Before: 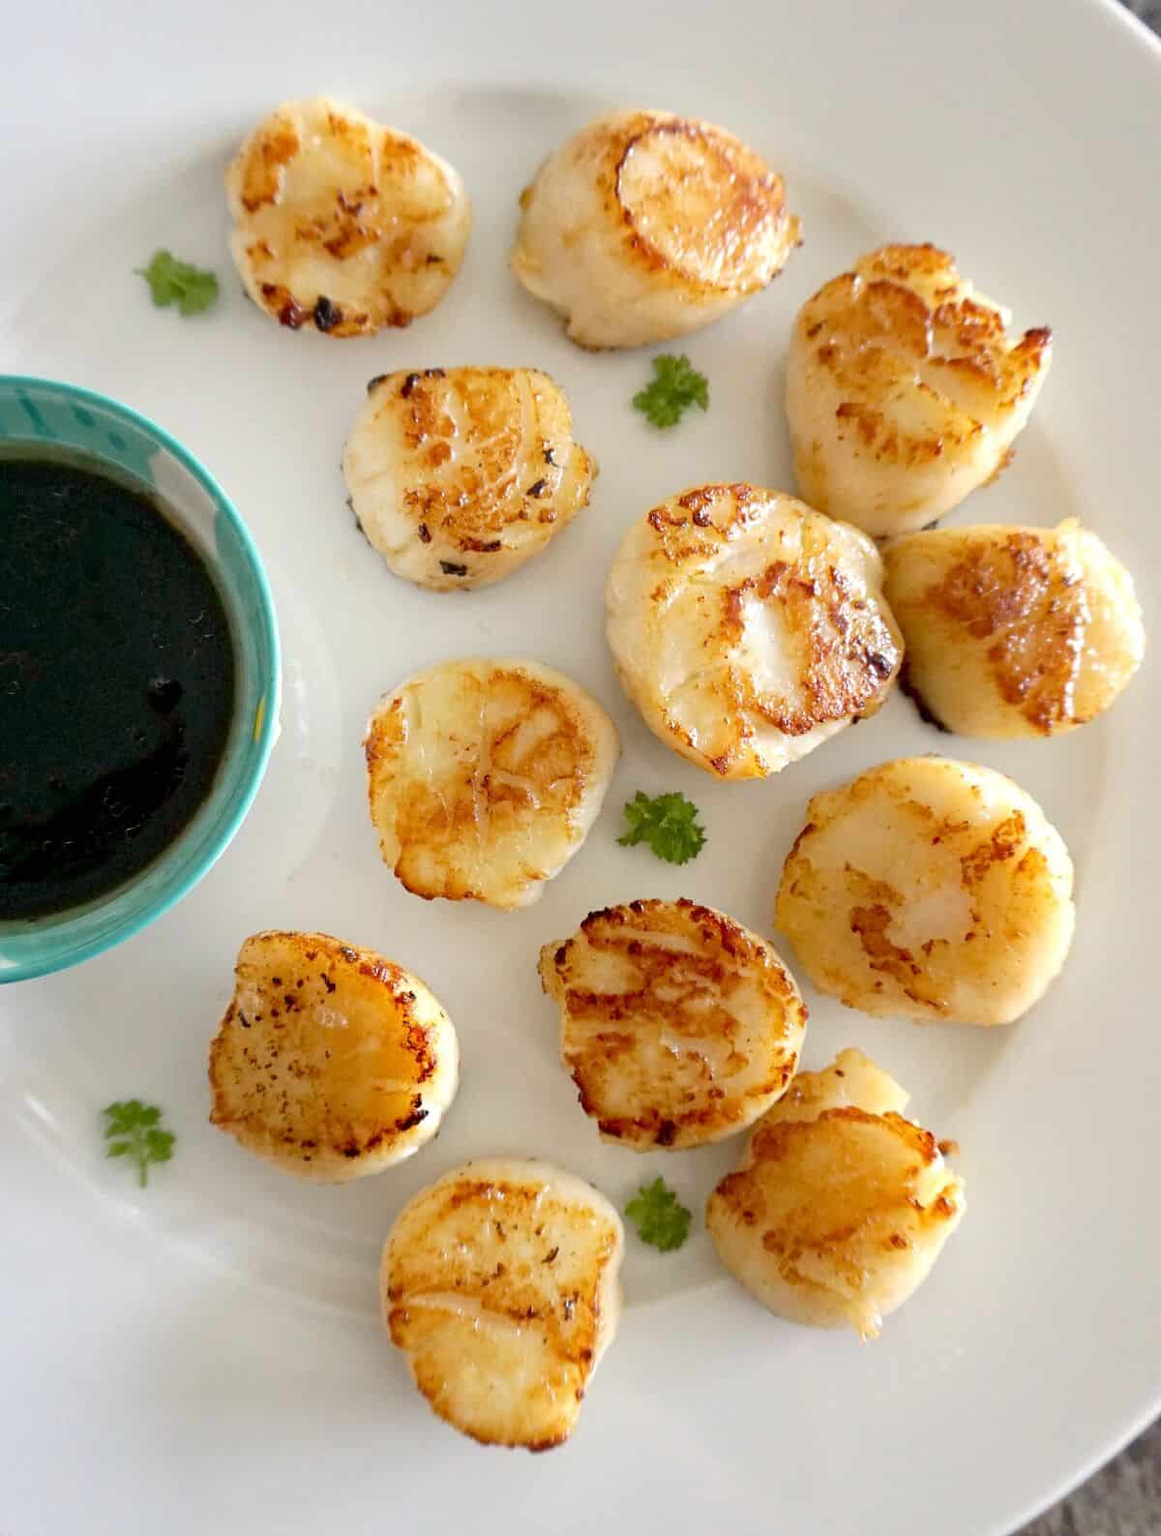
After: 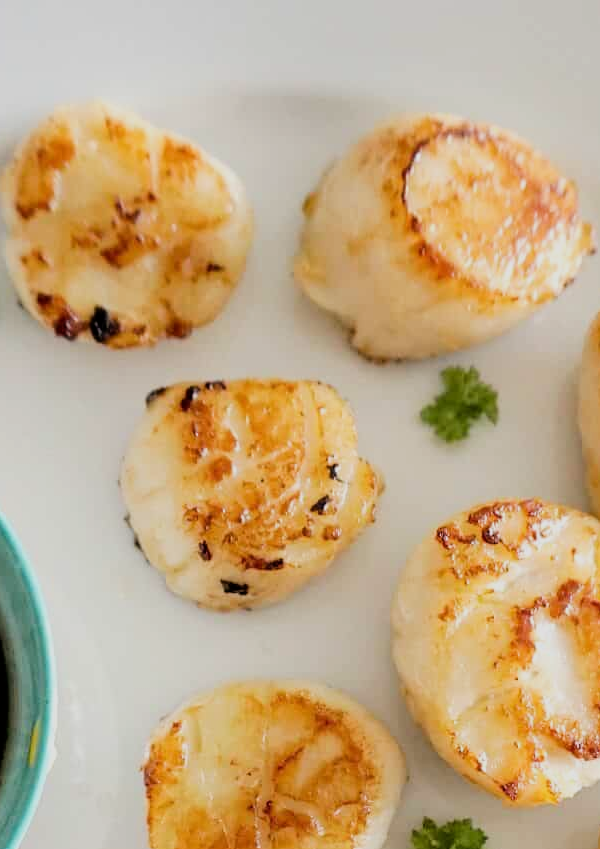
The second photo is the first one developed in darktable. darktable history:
crop: left 19.556%, right 30.401%, bottom 46.458%
filmic rgb: black relative exposure -5 EV, hardness 2.88, contrast 1.2, highlights saturation mix -30%
